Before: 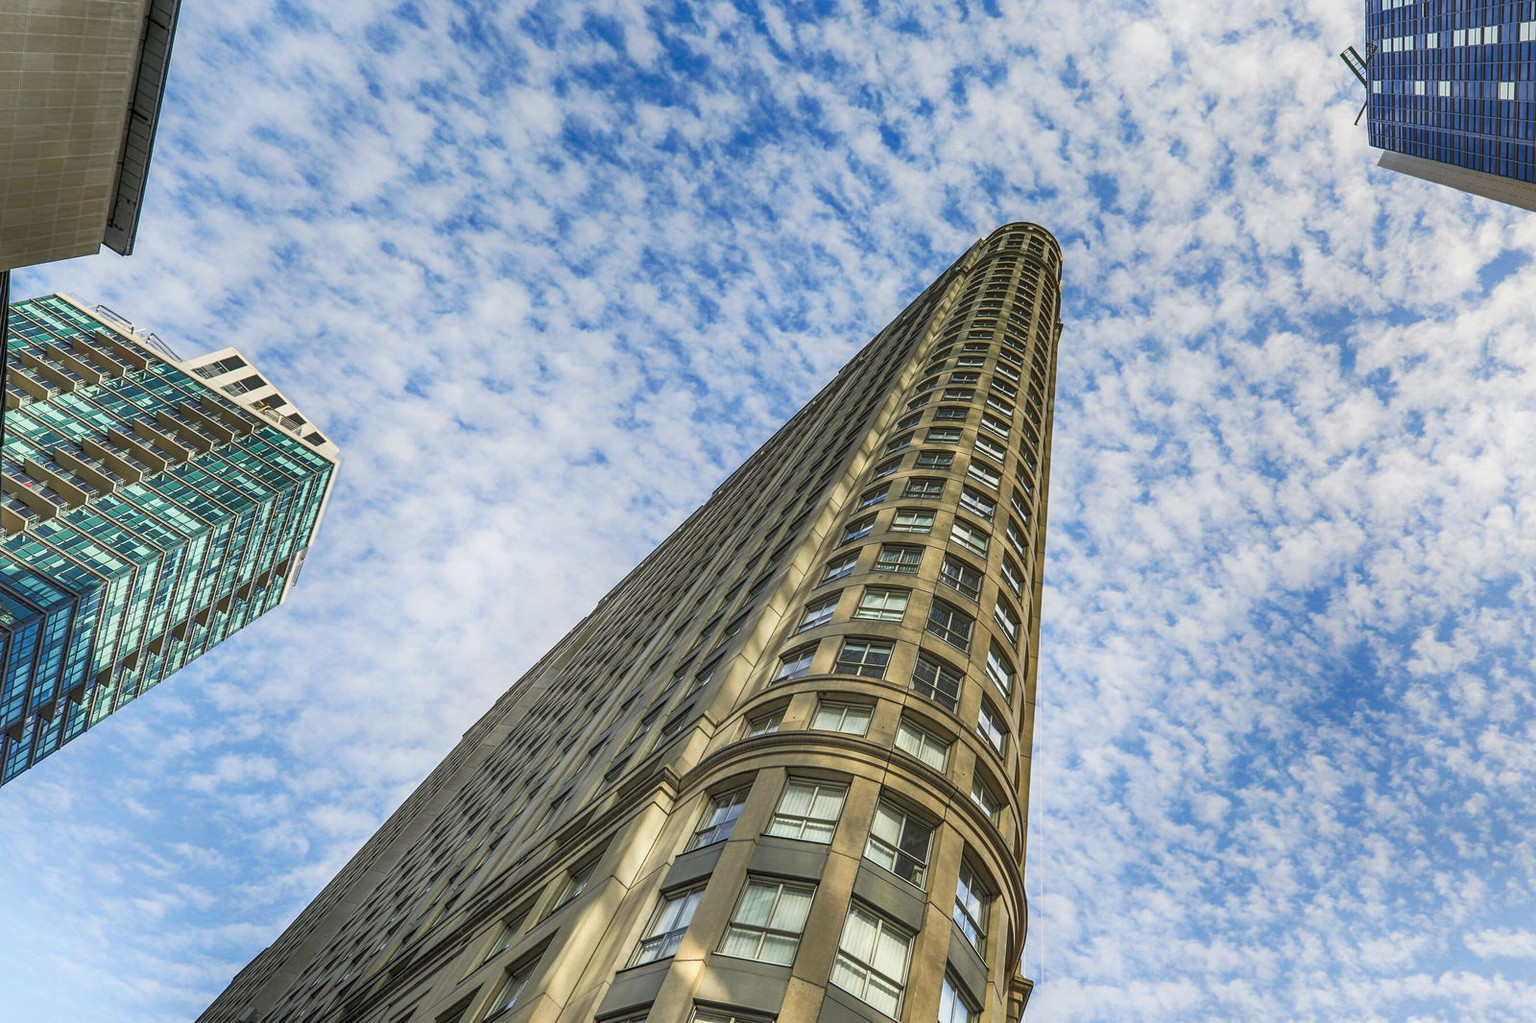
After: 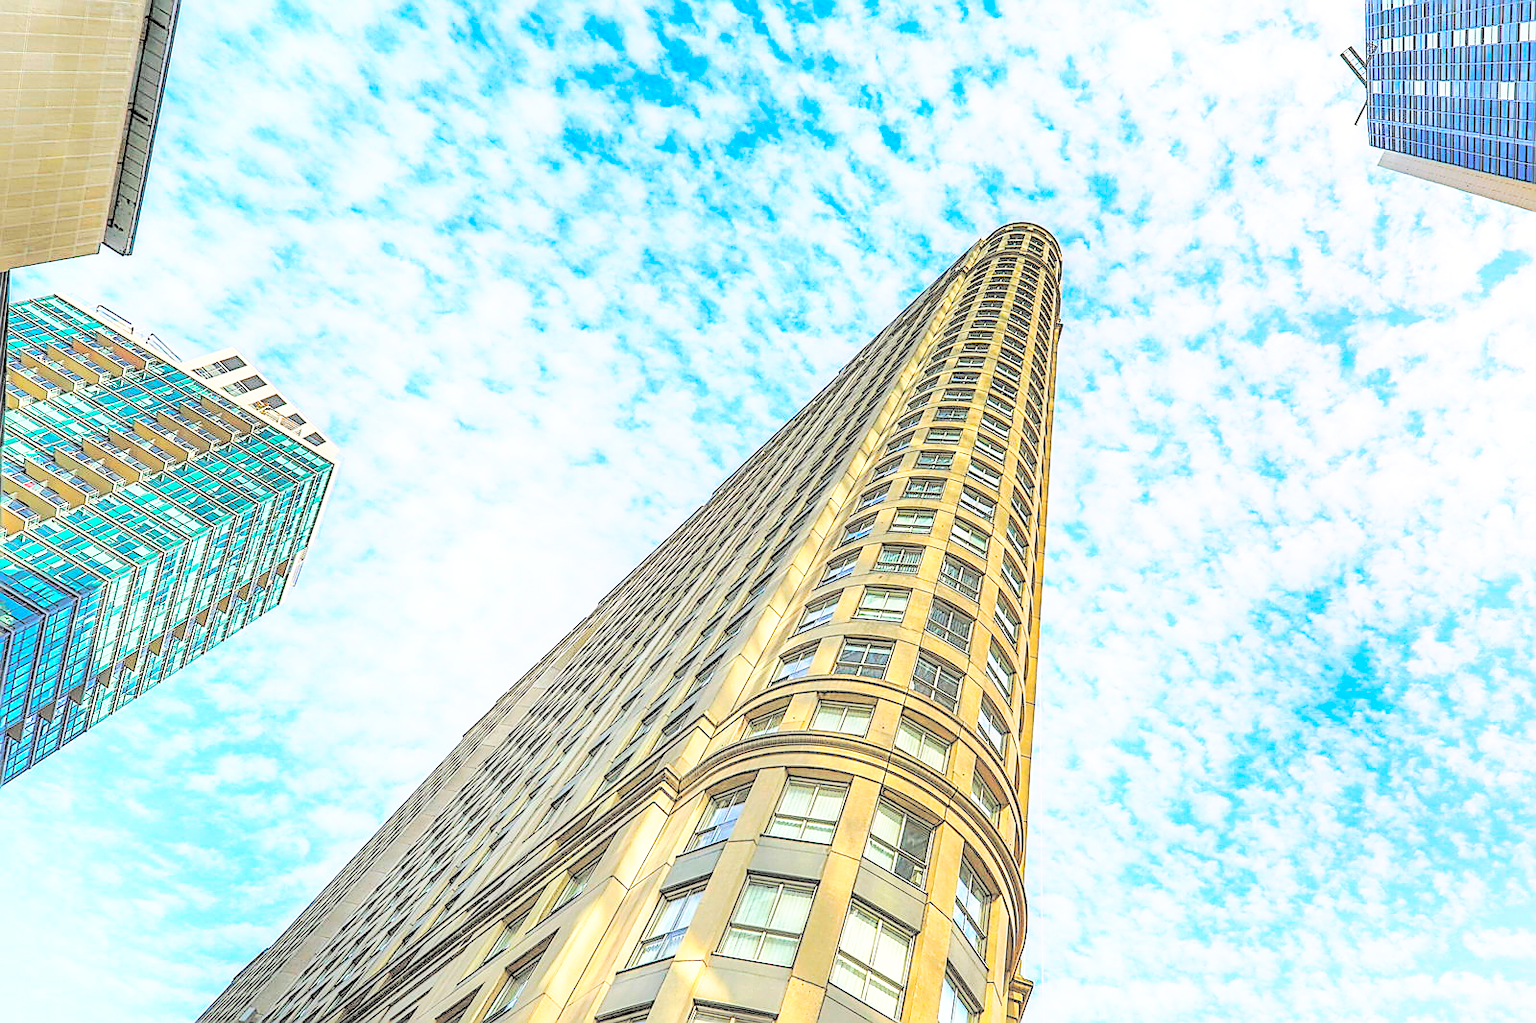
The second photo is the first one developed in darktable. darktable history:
base curve: curves: ch0 [(0, 0) (0.028, 0.03) (0.121, 0.232) (0.46, 0.748) (0.859, 0.968) (1, 1)], preserve colors none
sharpen: radius 1.375, amount 1.245, threshold 0.654
local contrast: on, module defaults
contrast brightness saturation: brightness 0.985
color balance rgb: perceptual saturation grading › global saturation 29.941%
